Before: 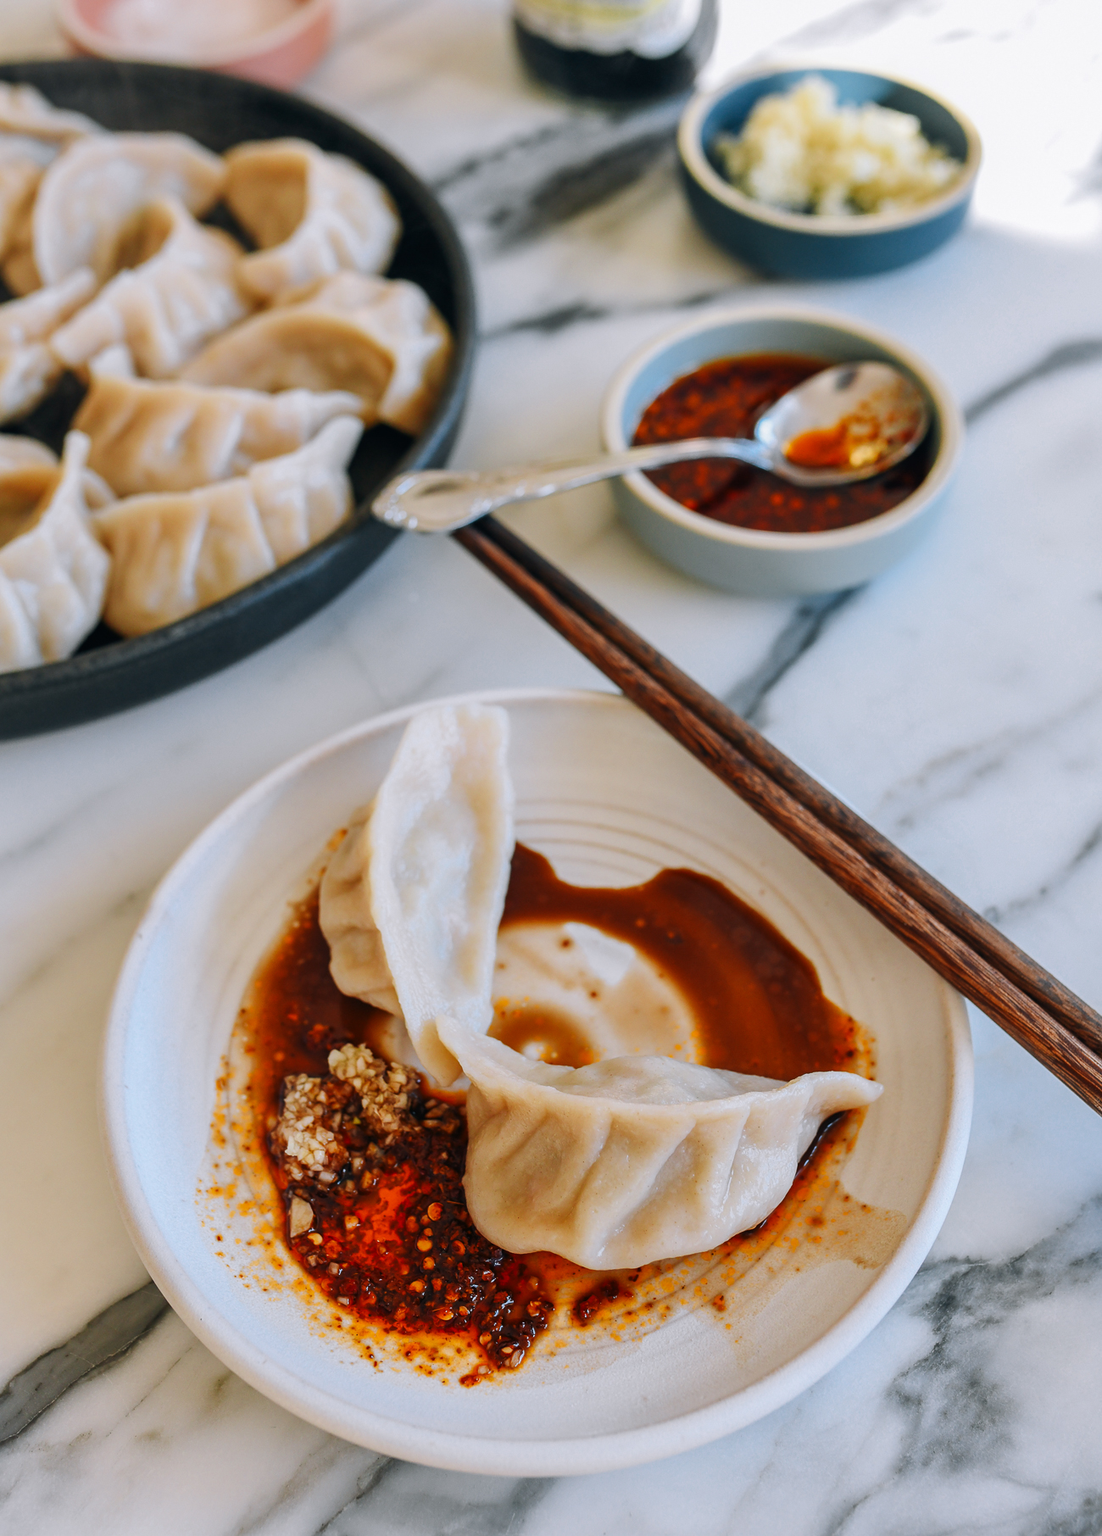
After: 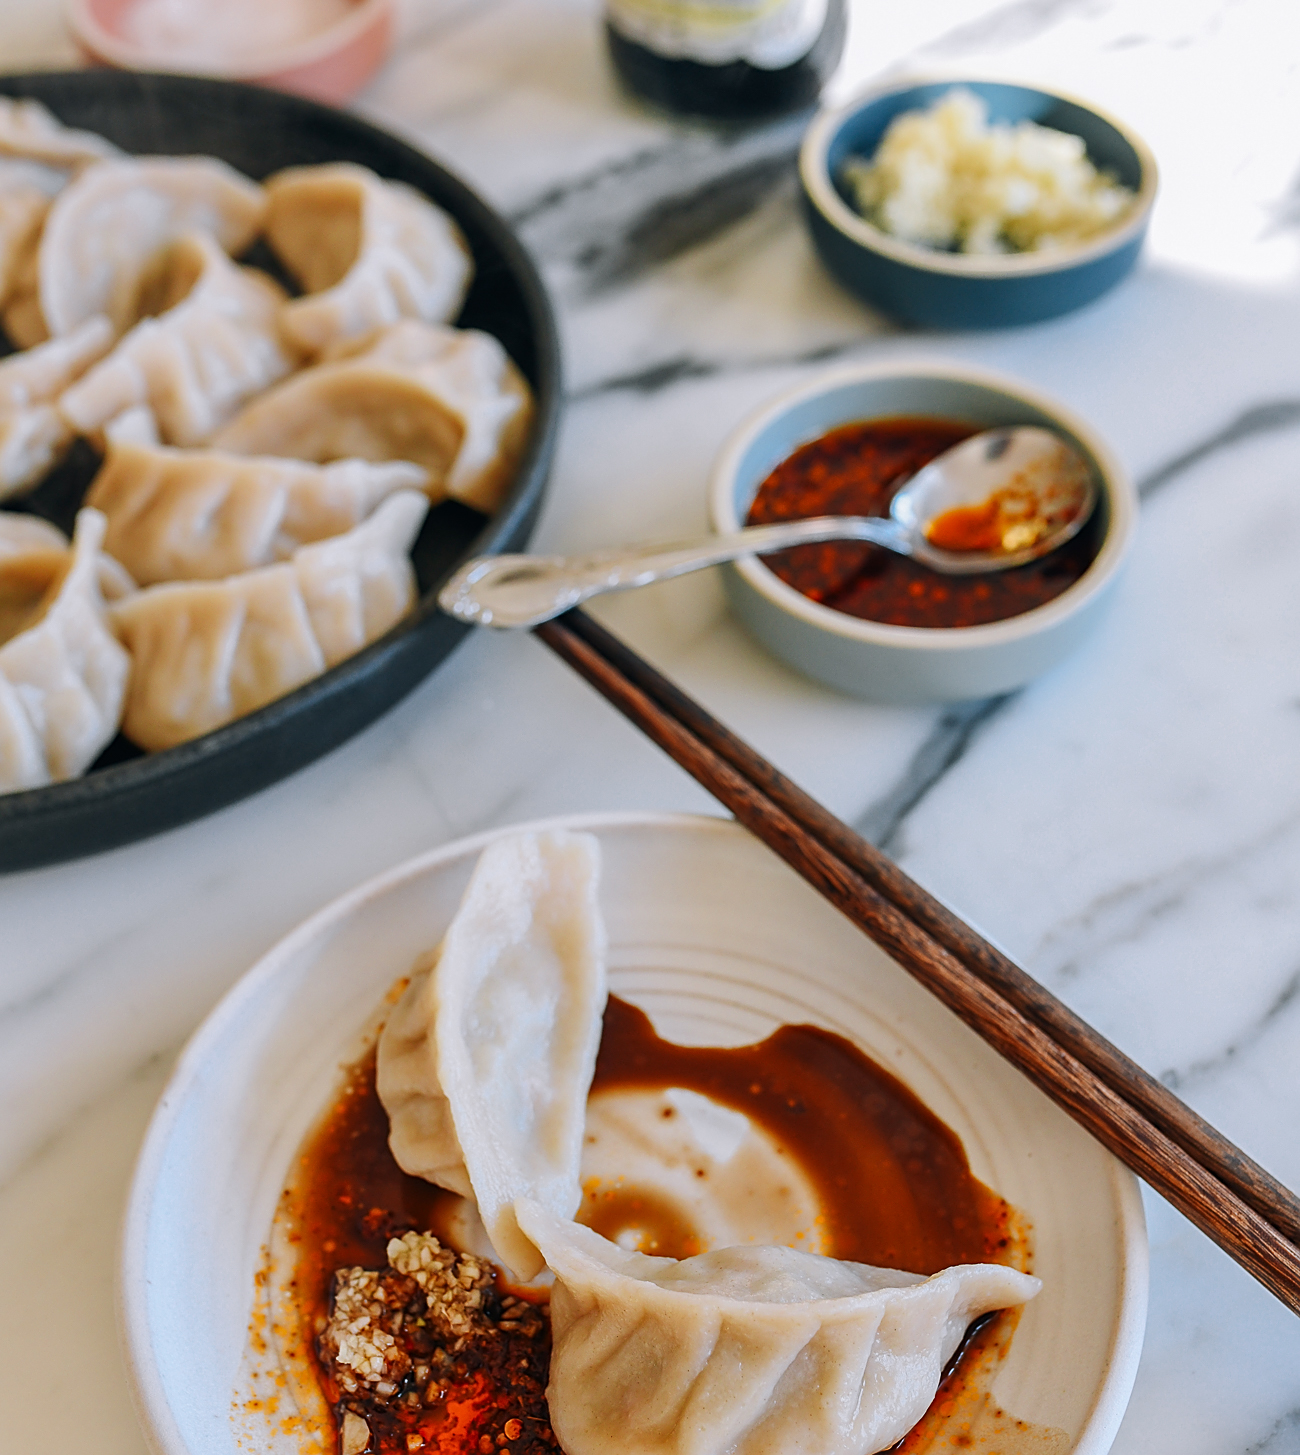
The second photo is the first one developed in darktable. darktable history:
crop: bottom 19.689%
sharpen: on, module defaults
